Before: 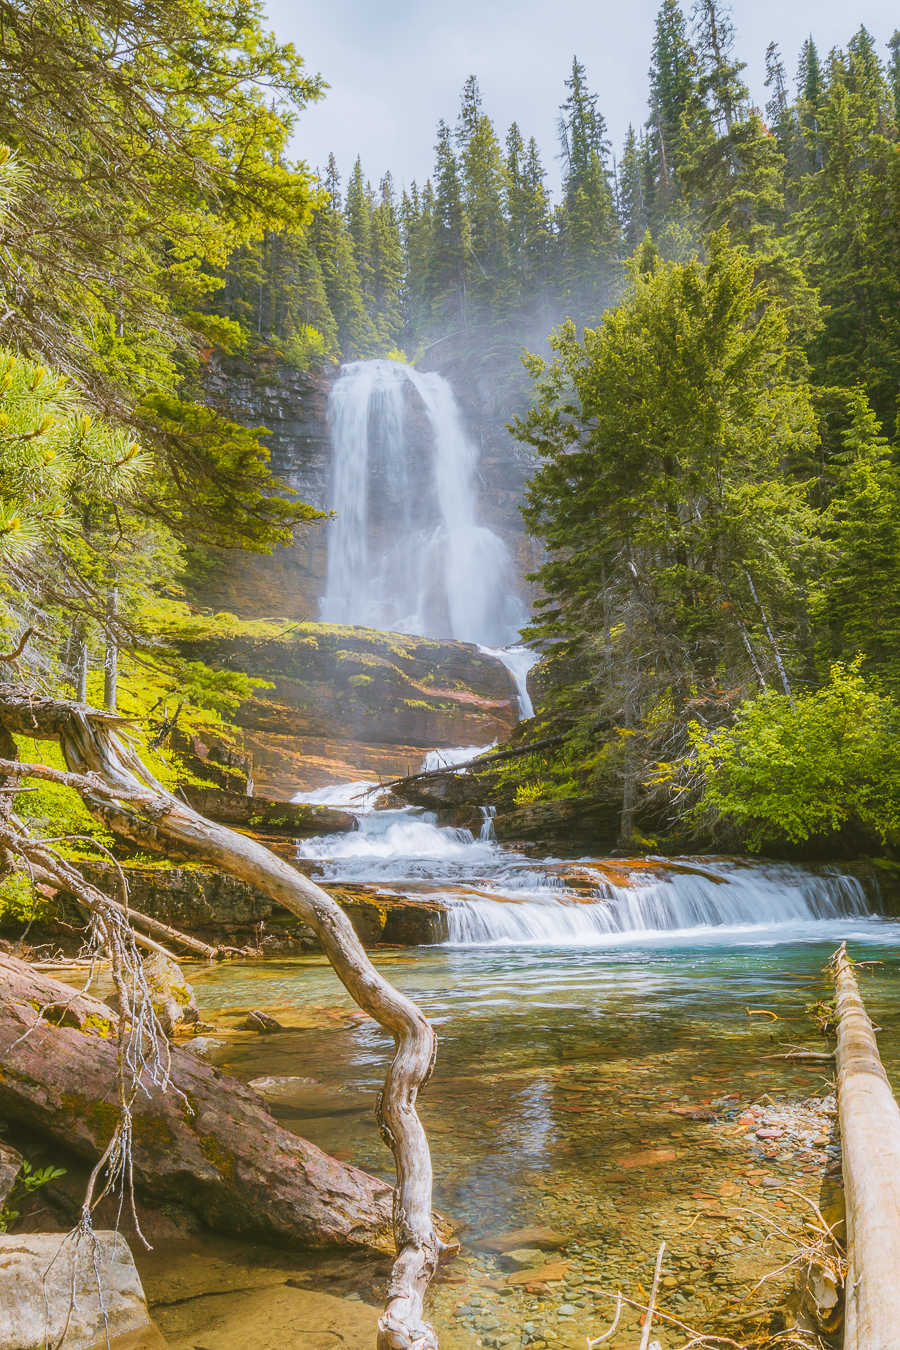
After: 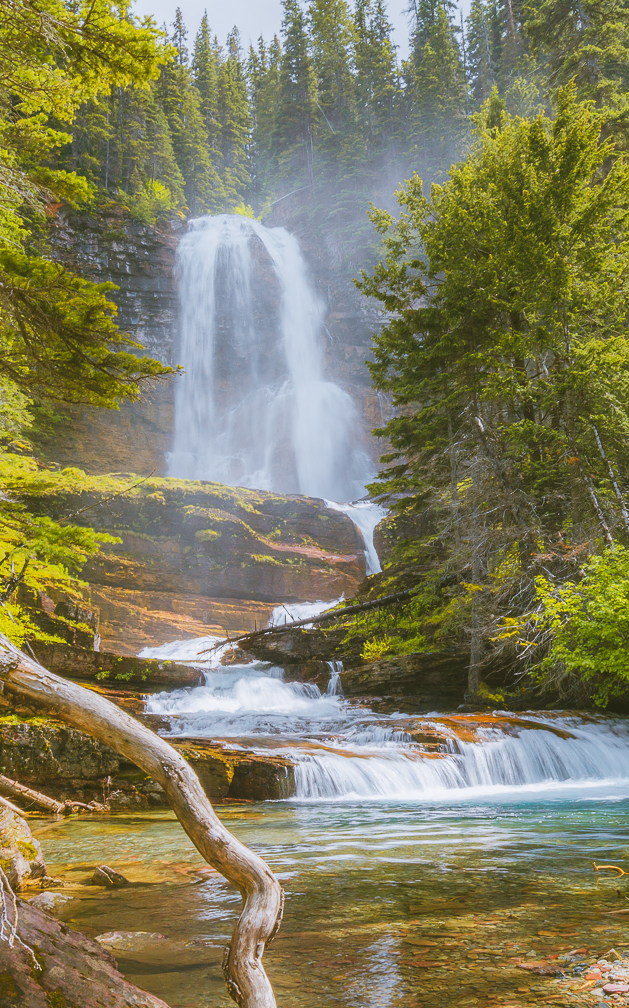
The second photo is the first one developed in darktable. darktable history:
crop and rotate: left 17.11%, top 10.759%, right 12.953%, bottom 14.55%
